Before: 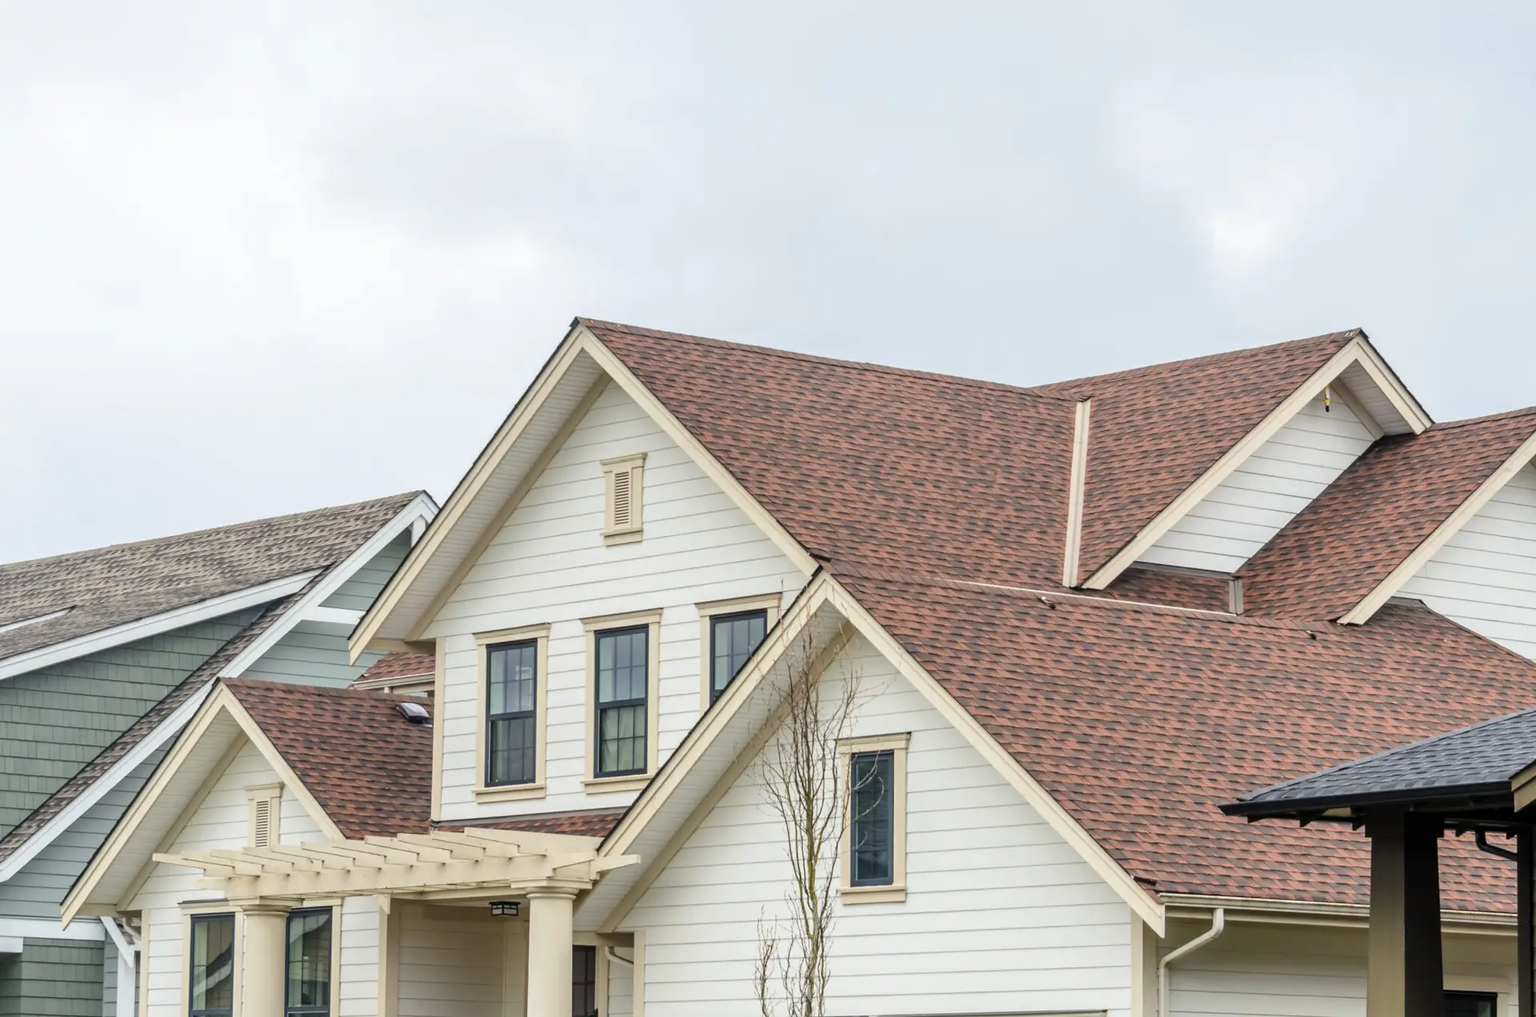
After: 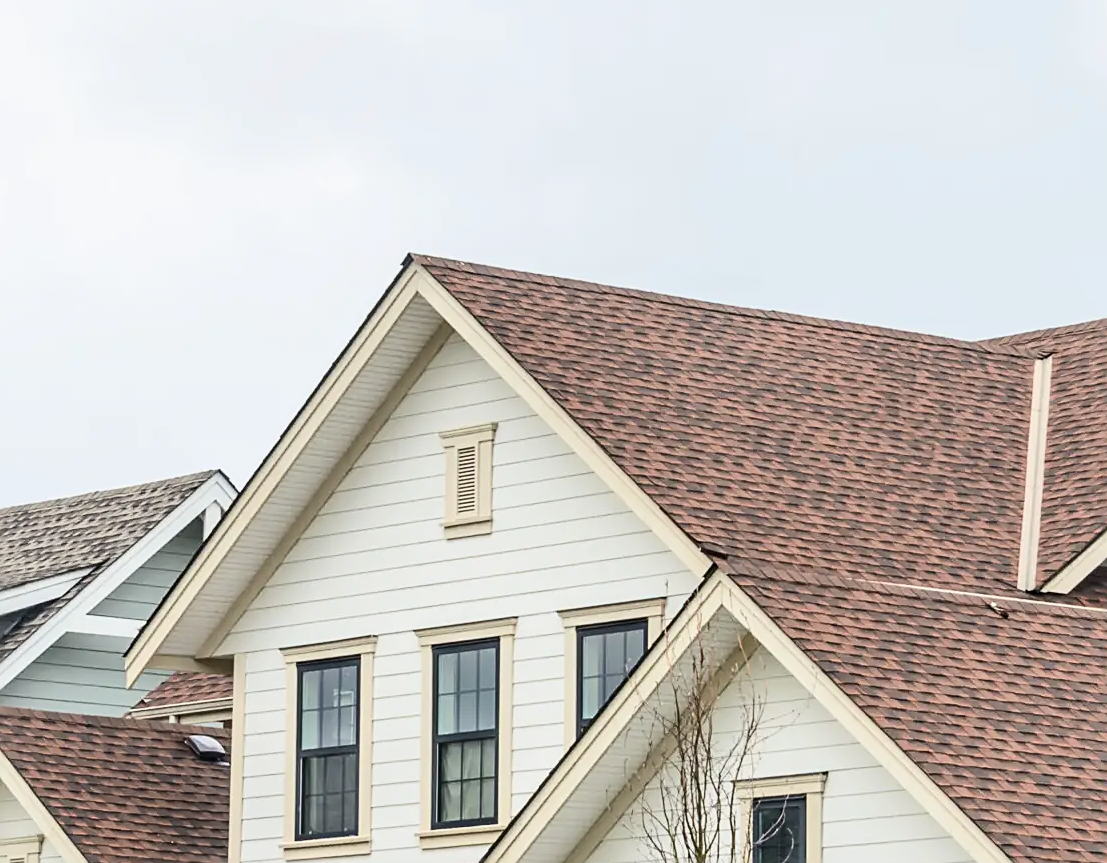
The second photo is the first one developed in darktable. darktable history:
exposure: exposure -0.169 EV, compensate exposure bias true, compensate highlight preservation false
sharpen: on, module defaults
crop: left 16.221%, top 11.287%, right 26.086%, bottom 20.739%
contrast brightness saturation: contrast 0.237, brightness 0.094
tone equalizer: edges refinement/feathering 500, mask exposure compensation -1.57 EV, preserve details no
levels: black 8.51%
